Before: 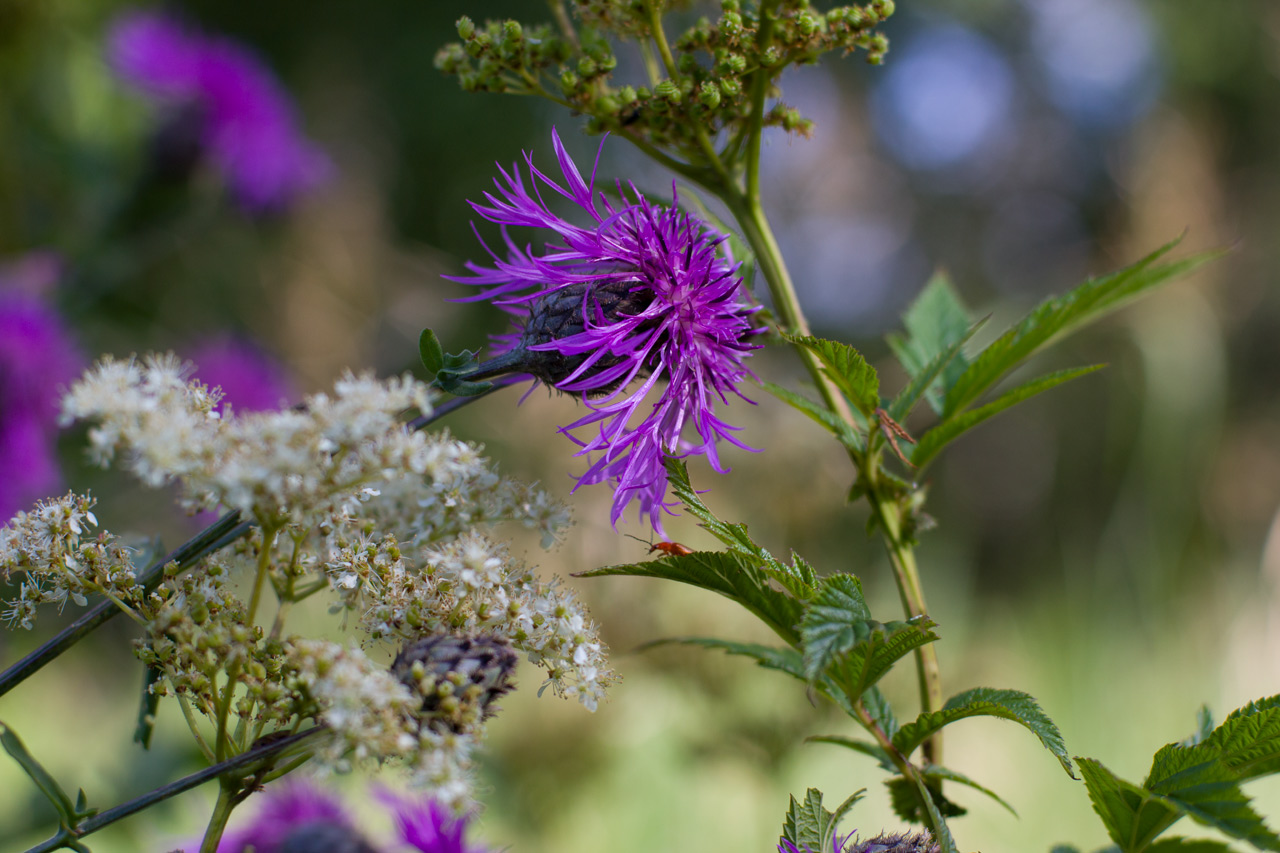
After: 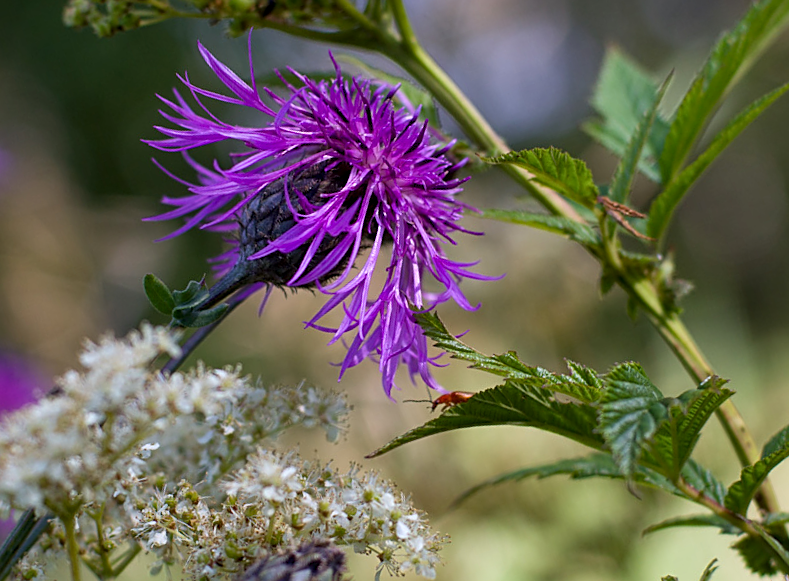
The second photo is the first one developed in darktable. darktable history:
sharpen: on, module defaults
local contrast: mode bilateral grid, contrast 21, coarseness 50, detail 119%, midtone range 0.2
crop and rotate: angle 19.79°, left 6.964%, right 3.701%, bottom 1.179%
levels: levels [0, 0.48, 0.961]
